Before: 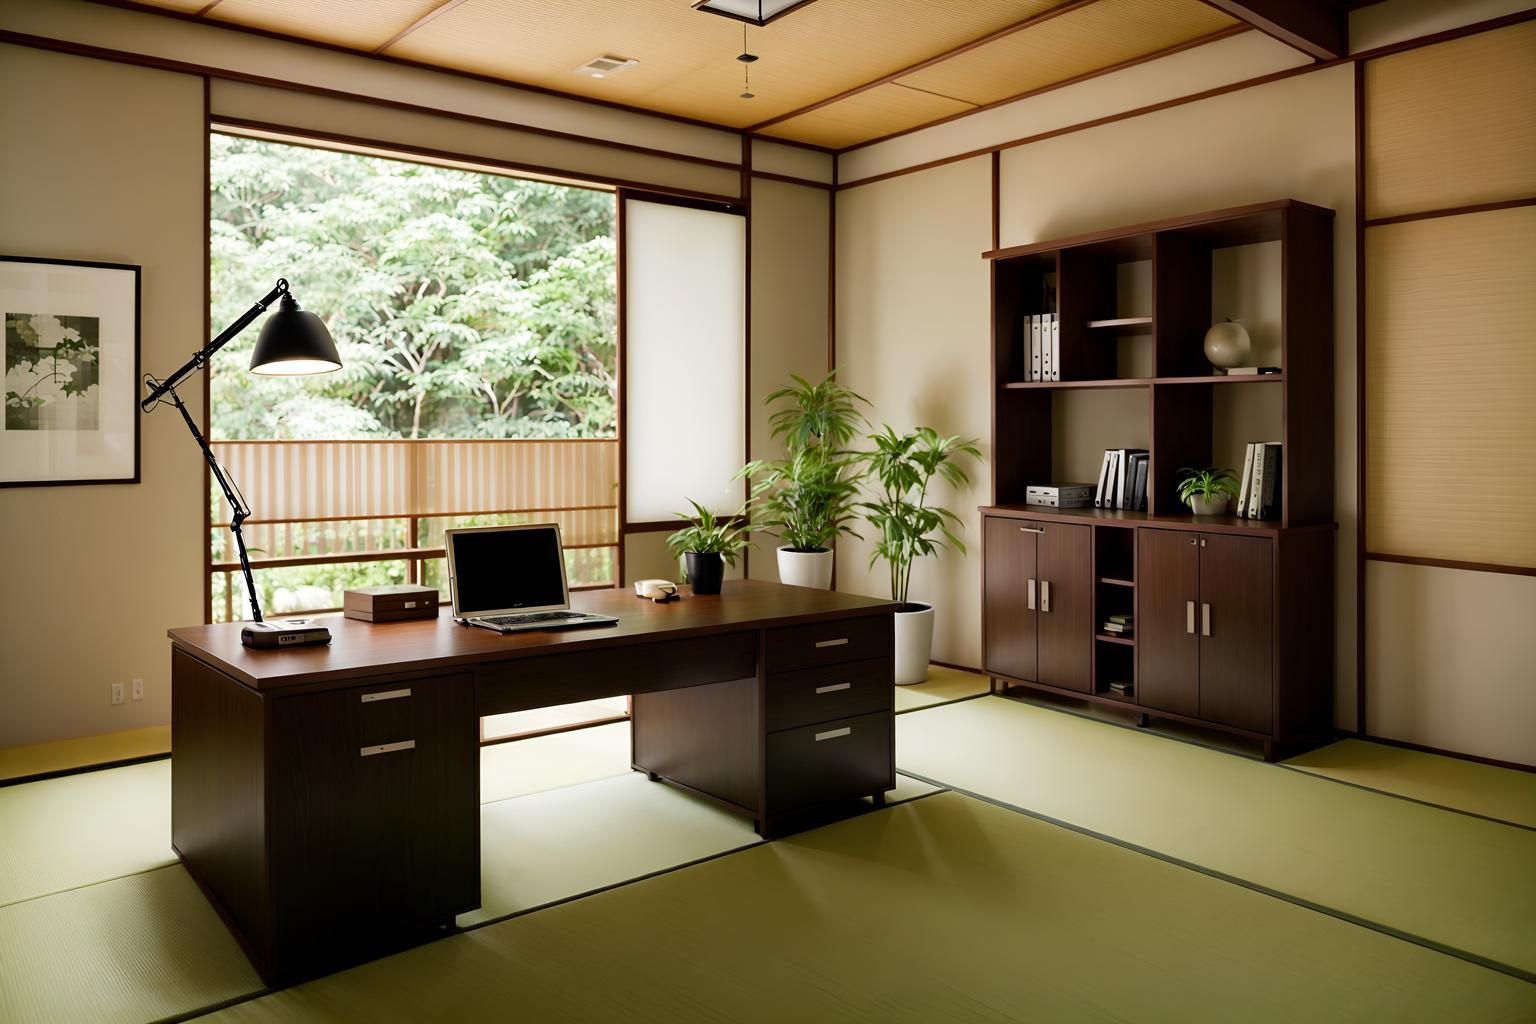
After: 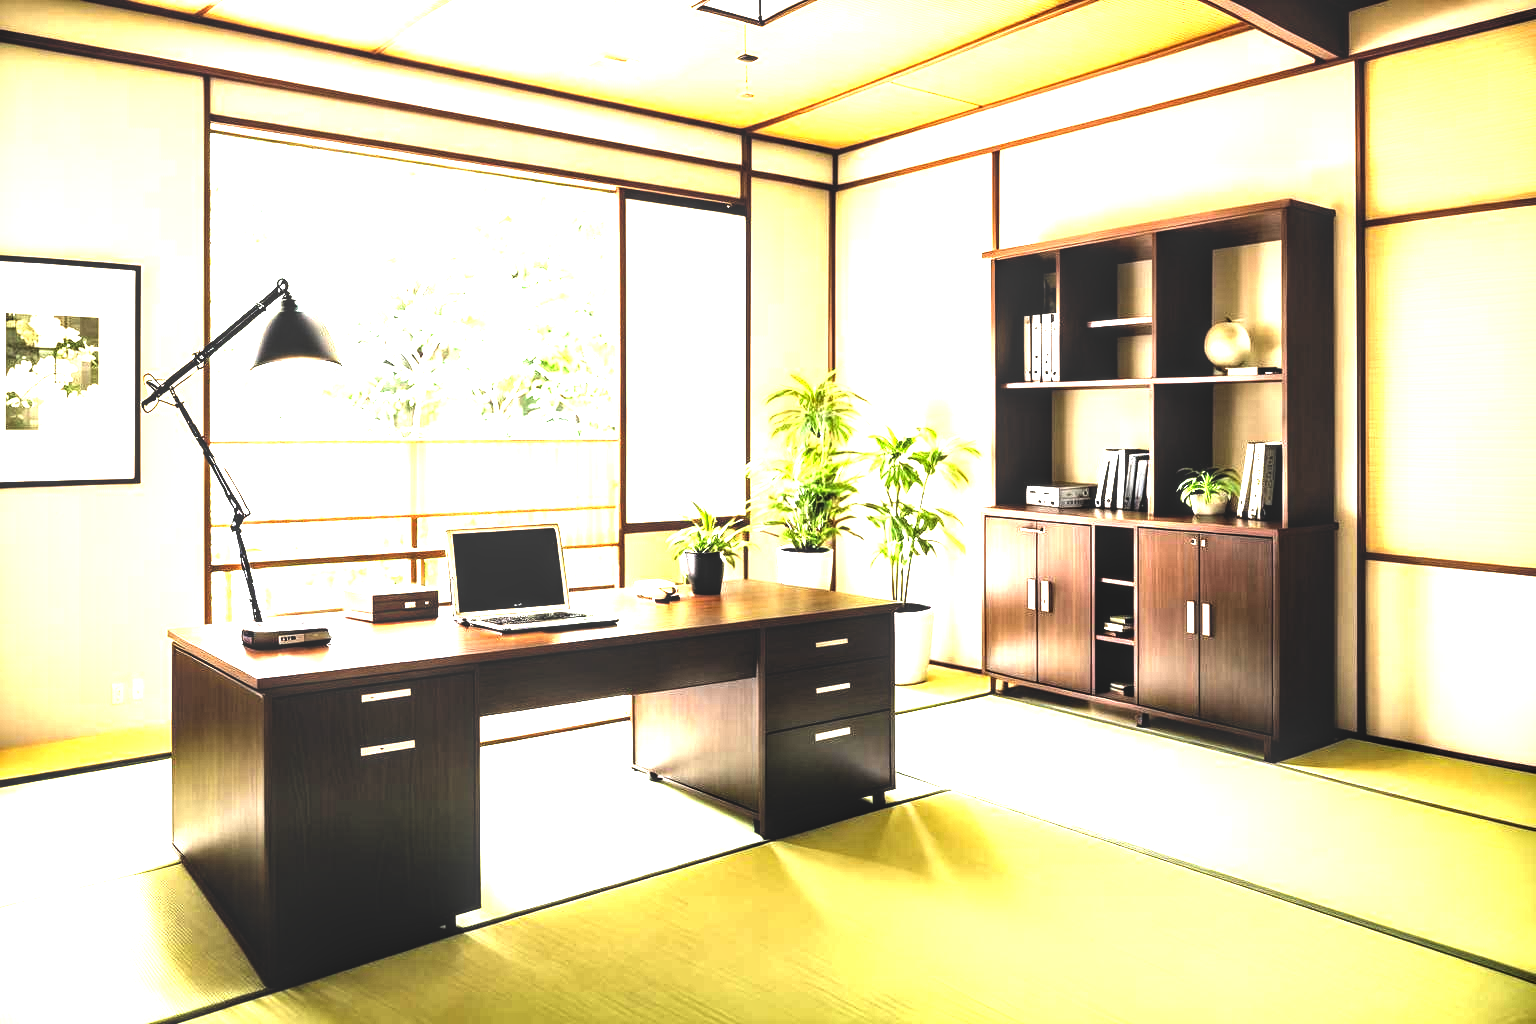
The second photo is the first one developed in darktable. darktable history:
shadows and highlights: shadows 12.19, white point adjustment 1.27, highlights -2.21, soften with gaussian
local contrast: on, module defaults
exposure: black level correction -0.002, exposure 0.531 EV, compensate highlight preservation false
base curve: curves: ch0 [(0, 0) (0.007, 0.004) (0.027, 0.03) (0.046, 0.07) (0.207, 0.54) (0.442, 0.872) (0.673, 0.972) (1, 1)]
levels: white 99.95%, levels [0.012, 0.367, 0.697]
